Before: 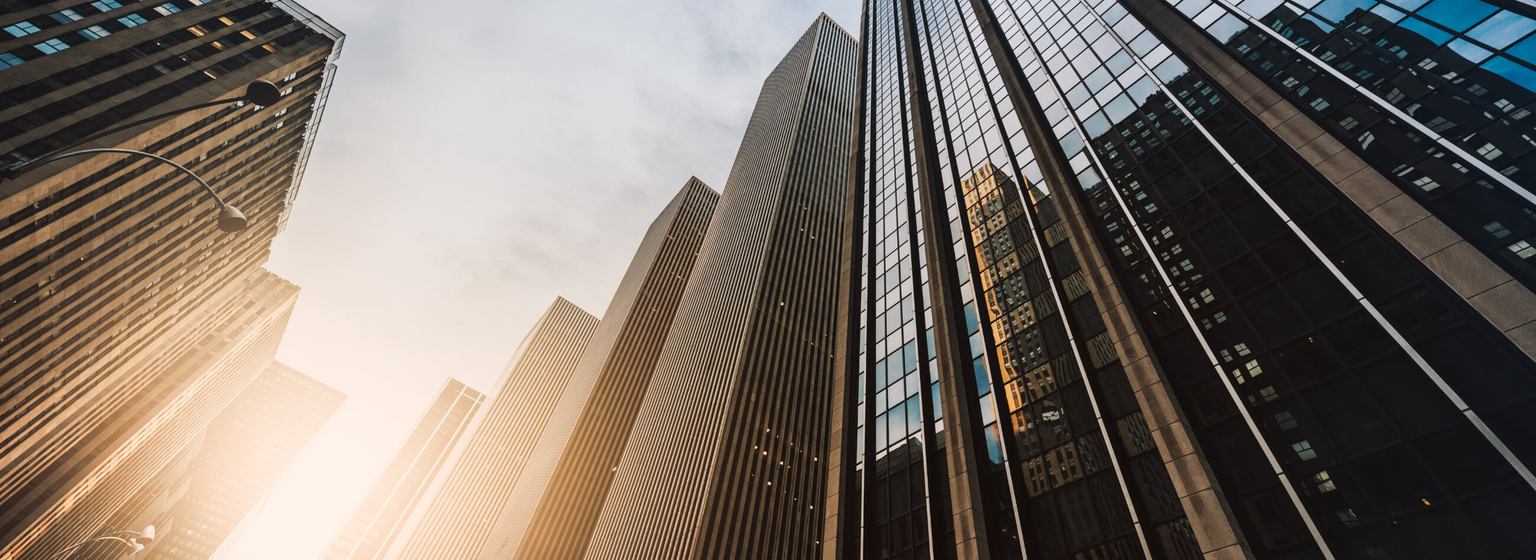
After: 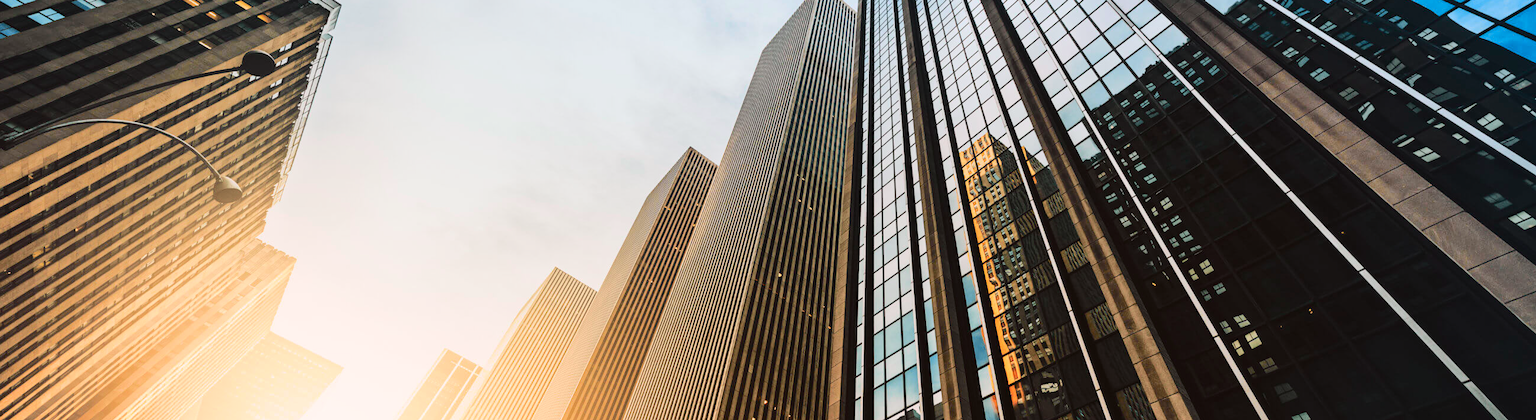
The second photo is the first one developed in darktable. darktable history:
white balance: red 0.982, blue 1.018
tone curve: curves: ch0 [(0, 0) (0.131, 0.135) (0.288, 0.372) (0.451, 0.608) (0.612, 0.739) (0.736, 0.832) (1, 1)]; ch1 [(0, 0) (0.392, 0.398) (0.487, 0.471) (0.496, 0.493) (0.519, 0.531) (0.557, 0.591) (0.581, 0.639) (0.622, 0.711) (1, 1)]; ch2 [(0, 0) (0.388, 0.344) (0.438, 0.425) (0.476, 0.482) (0.502, 0.508) (0.524, 0.531) (0.538, 0.58) (0.58, 0.621) (0.613, 0.679) (0.655, 0.738) (1, 1)], color space Lab, independent channels, preserve colors none
crop: left 0.387%, top 5.469%, bottom 19.809%
